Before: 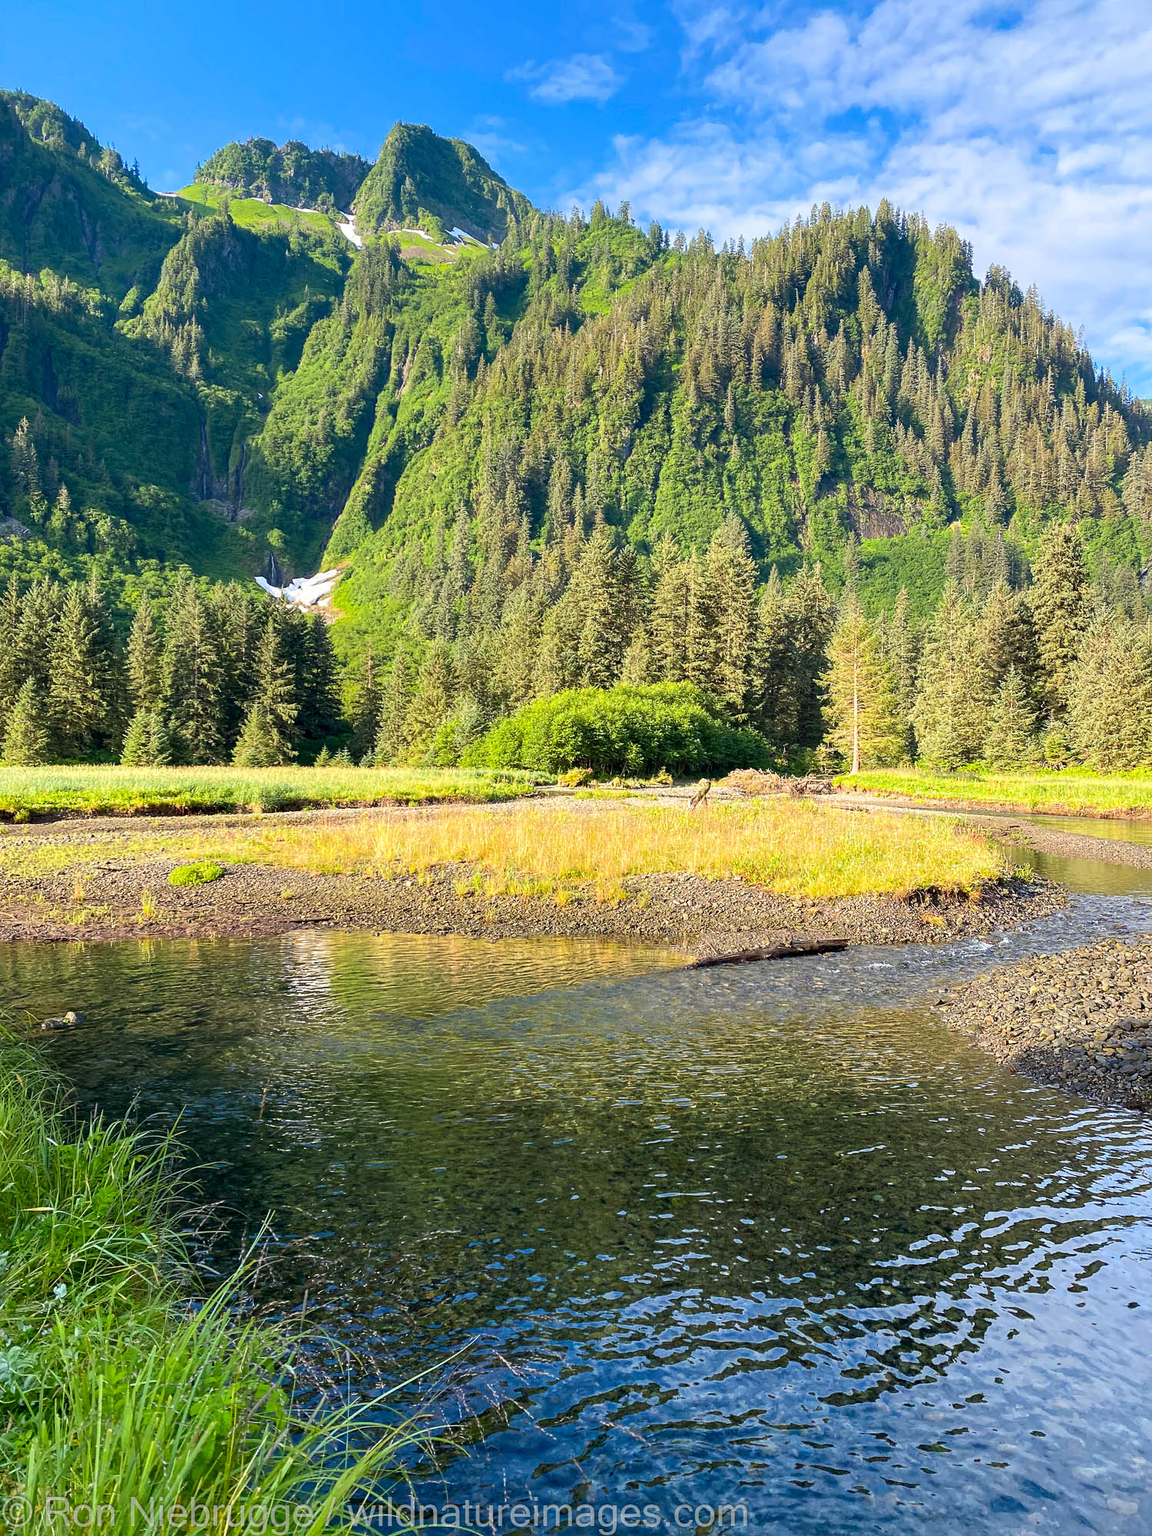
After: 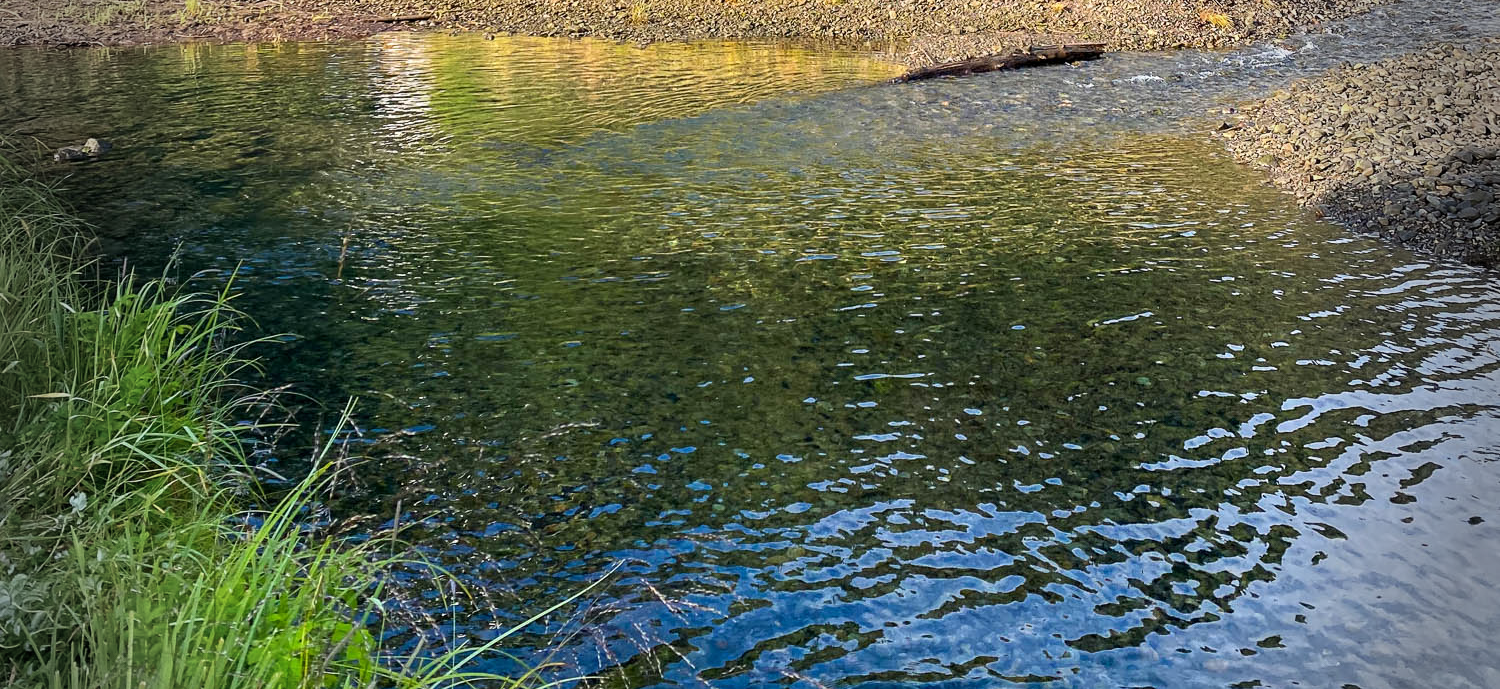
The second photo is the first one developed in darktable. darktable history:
crop and rotate: top 58.975%, bottom 6.556%
vignetting: fall-off start 75.73%, fall-off radius 26.55%, width/height ratio 0.966
